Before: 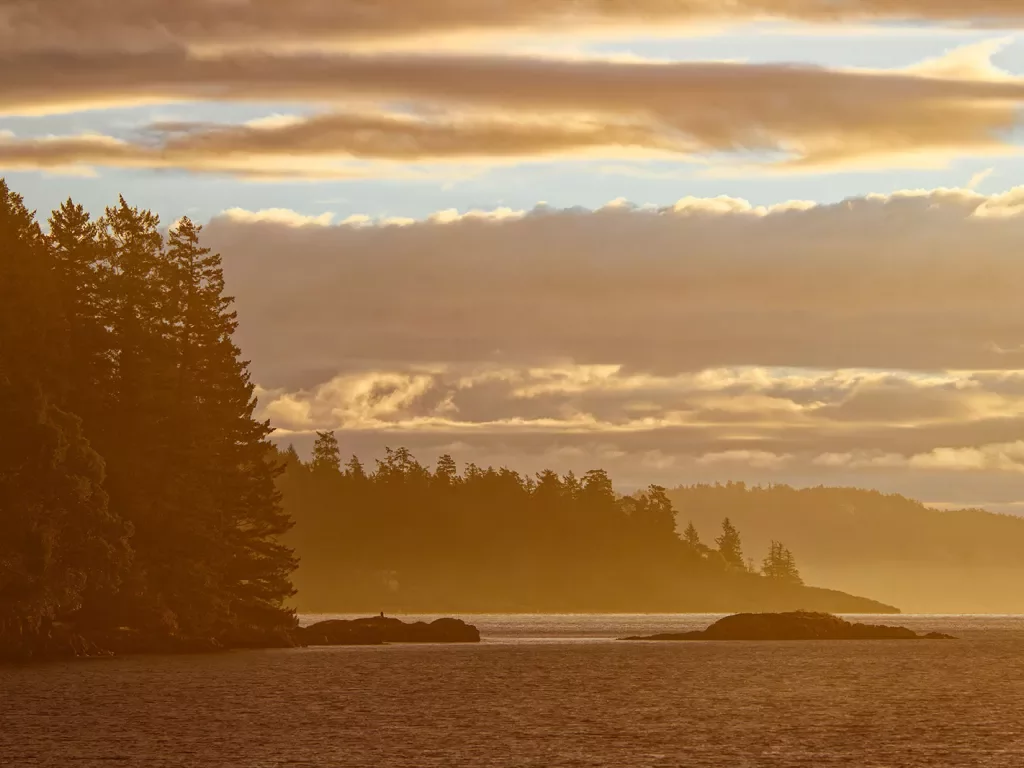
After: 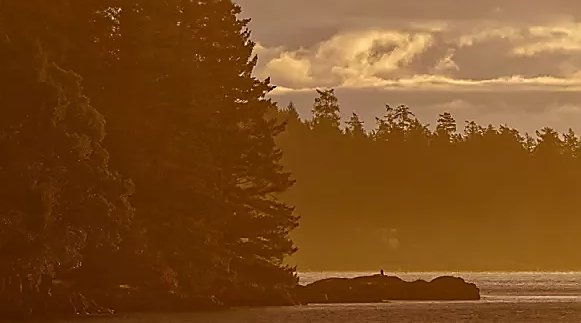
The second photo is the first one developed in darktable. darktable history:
crop: top 44.636%, right 43.229%, bottom 13.234%
sharpen: radius 1.414, amount 1.238, threshold 0.801
